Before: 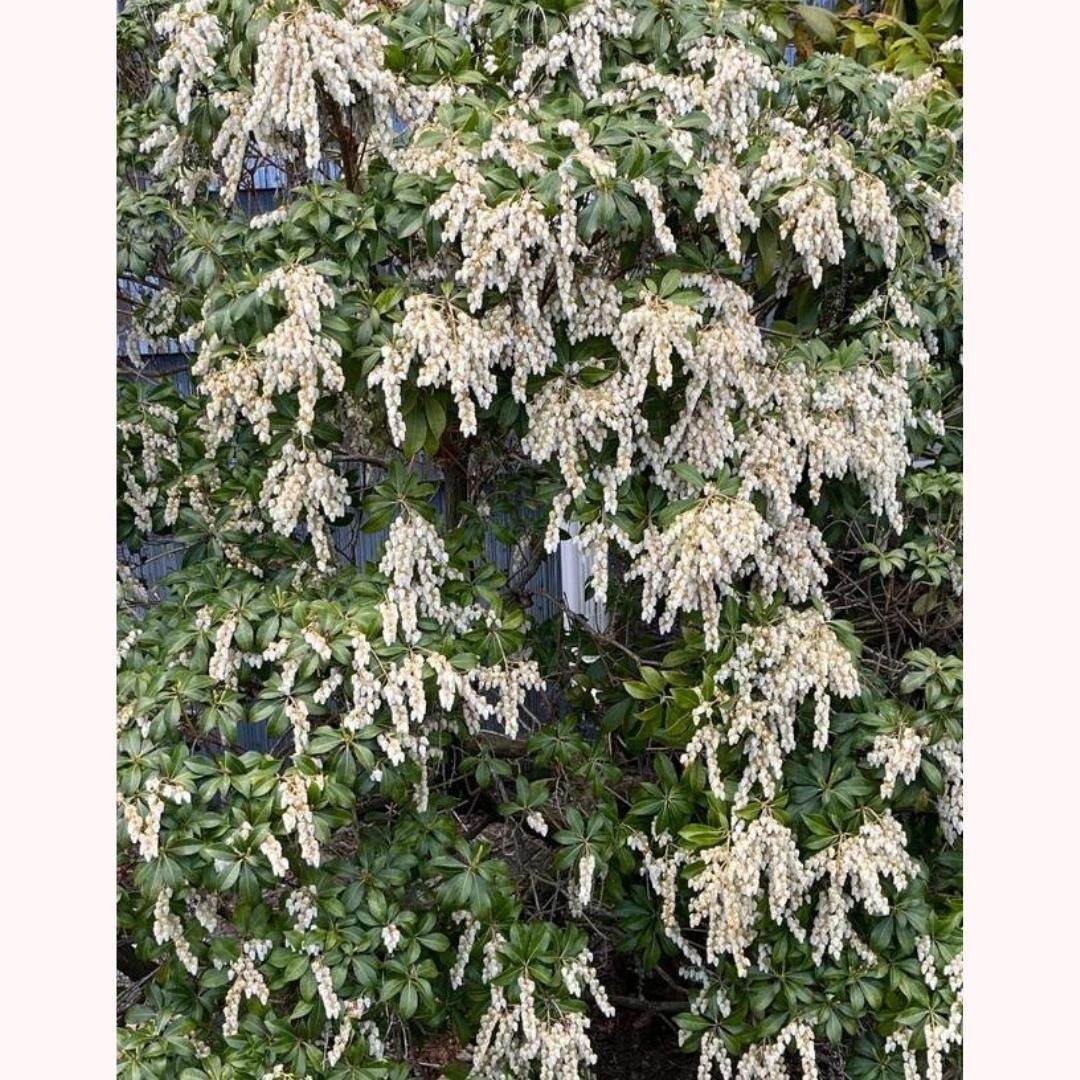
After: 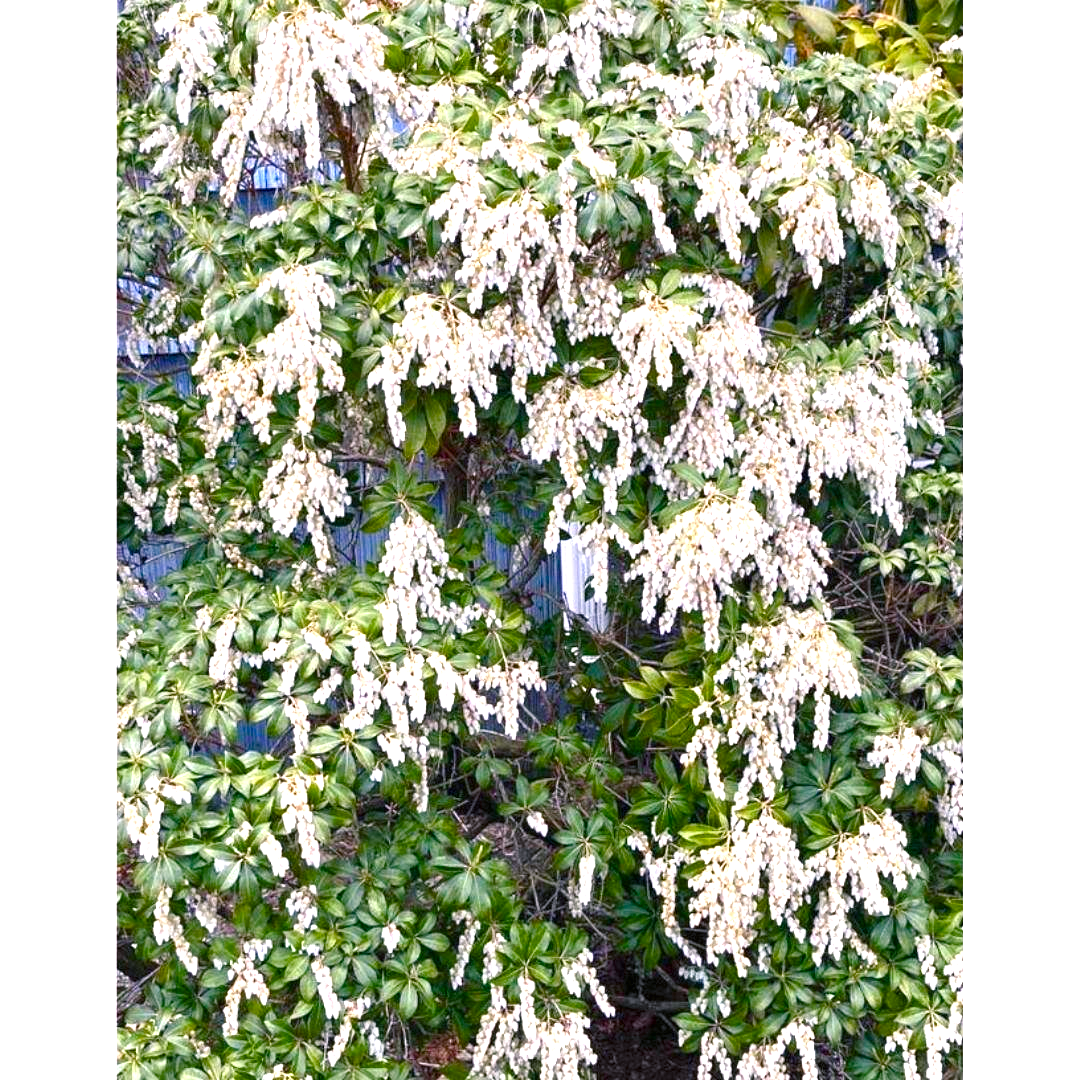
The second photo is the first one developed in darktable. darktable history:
color calibration: illuminant as shot in camera, x 0.366, y 0.378, temperature 4431.37 K
color balance rgb: highlights gain › chroma 3.009%, highlights gain › hue 54.63°, perceptual saturation grading › global saturation 34.857%, perceptual saturation grading › highlights -29.944%, perceptual saturation grading › shadows 35.939%, global vibrance 20%
exposure: black level correction 0, exposure 1.107 EV, compensate exposure bias true, compensate highlight preservation false
